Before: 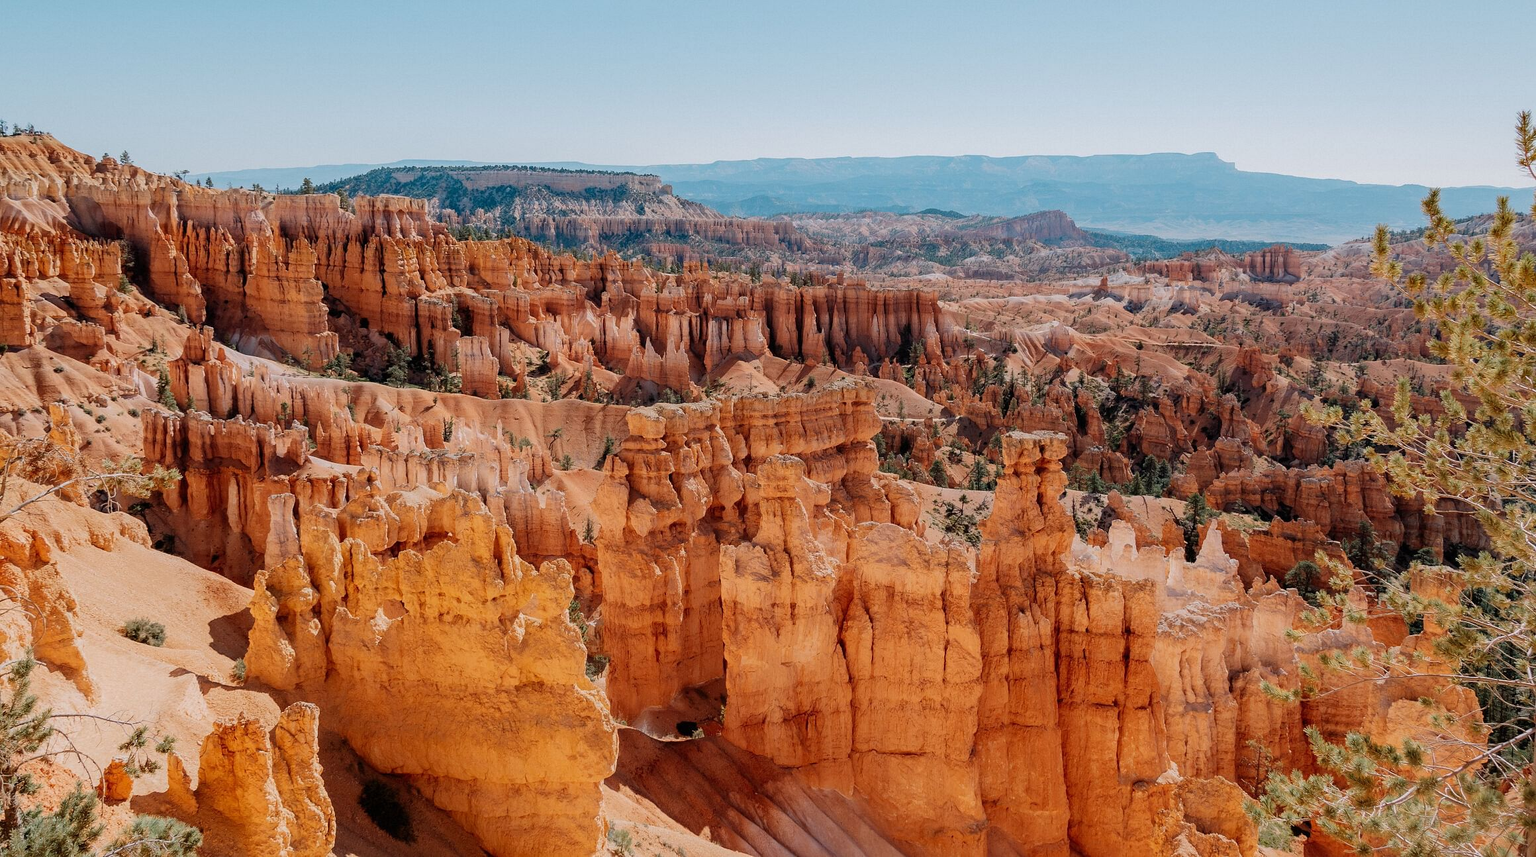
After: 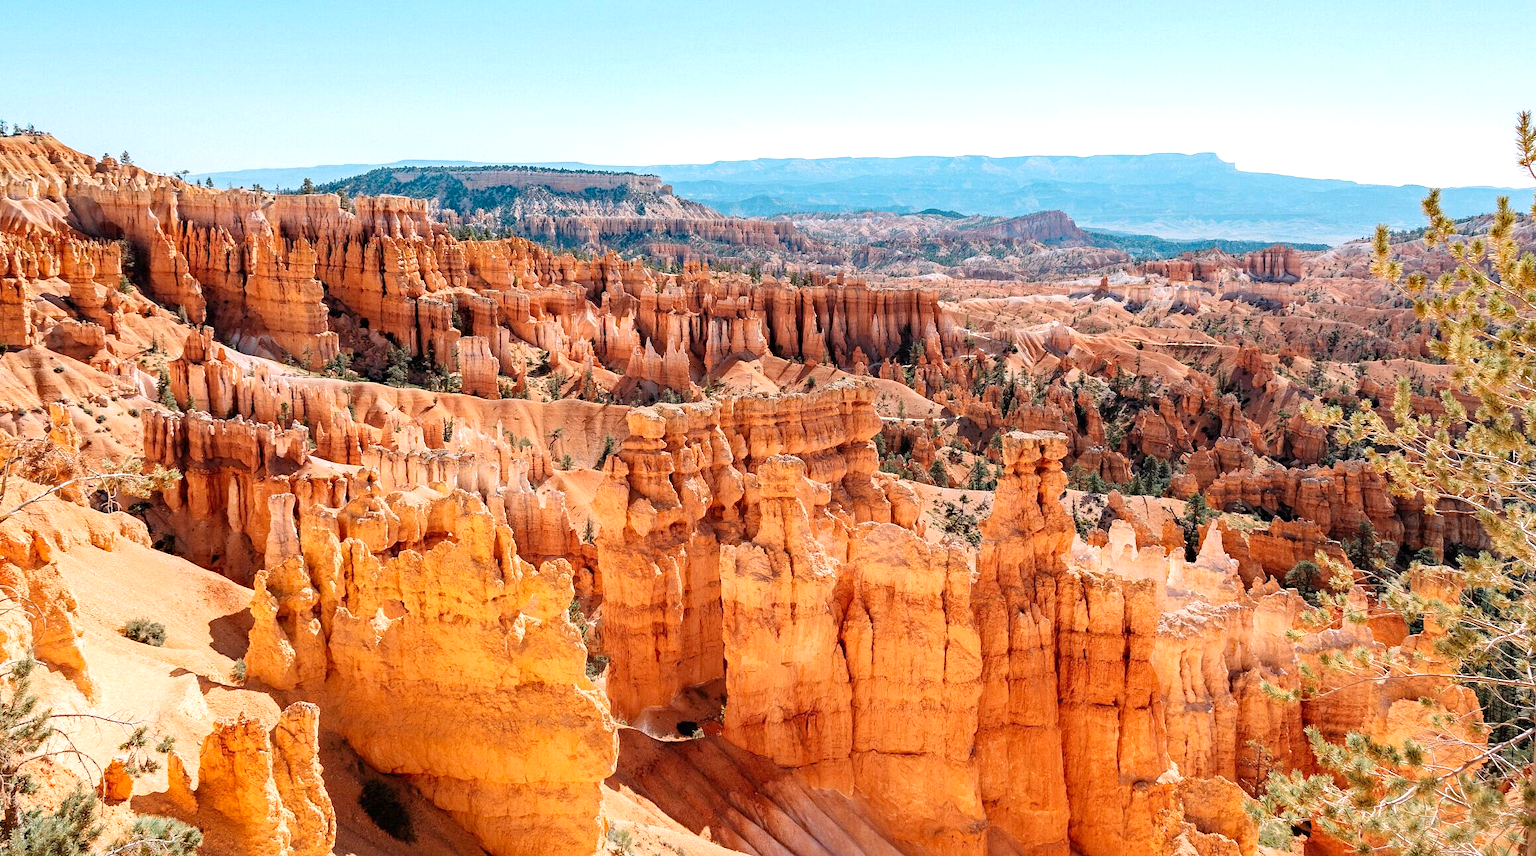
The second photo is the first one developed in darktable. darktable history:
exposure: exposure 0.828 EV, compensate highlight preservation false
haze removal: strength 0.278, distance 0.253, compatibility mode true, adaptive false
